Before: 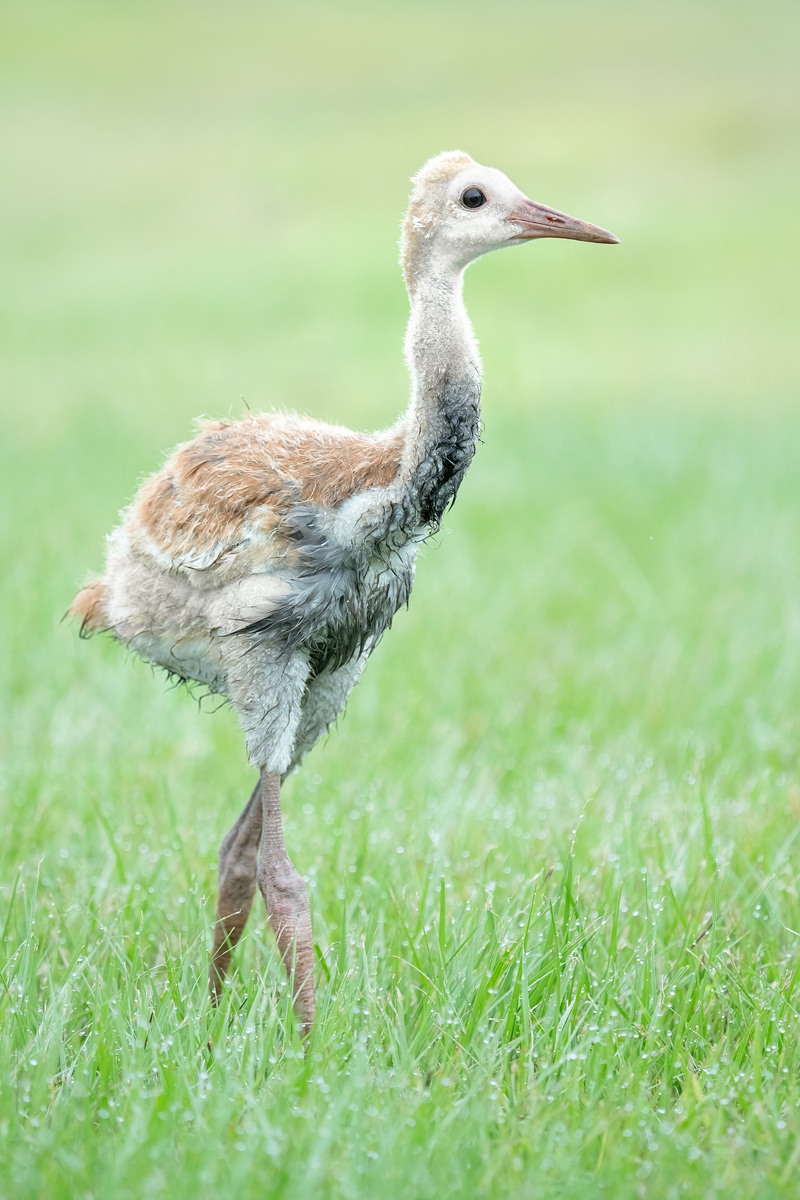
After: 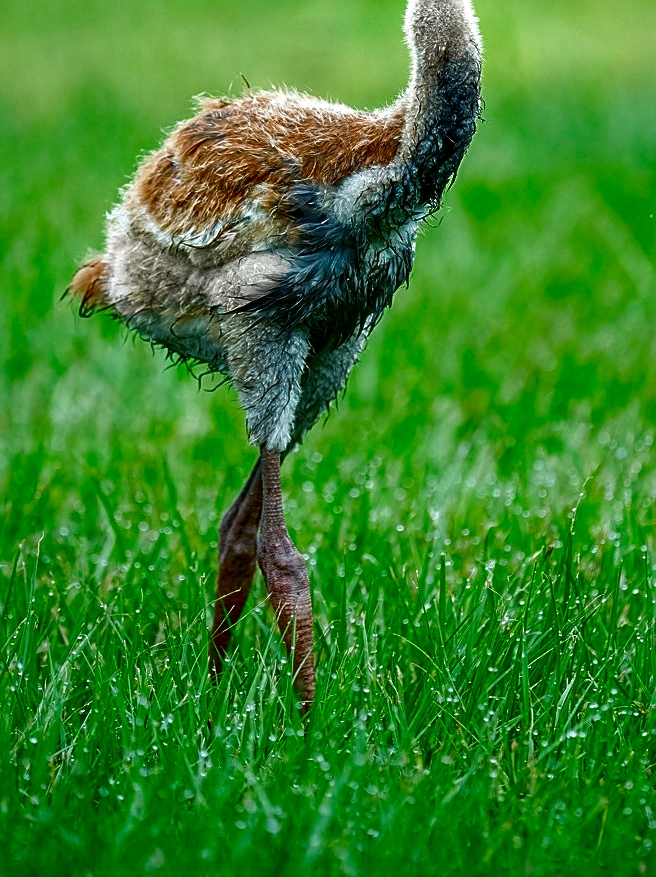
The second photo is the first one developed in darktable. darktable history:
crop: top 26.914%, right 17.981%
contrast brightness saturation: brightness -1, saturation 0.997
sharpen: on, module defaults
local contrast: on, module defaults
